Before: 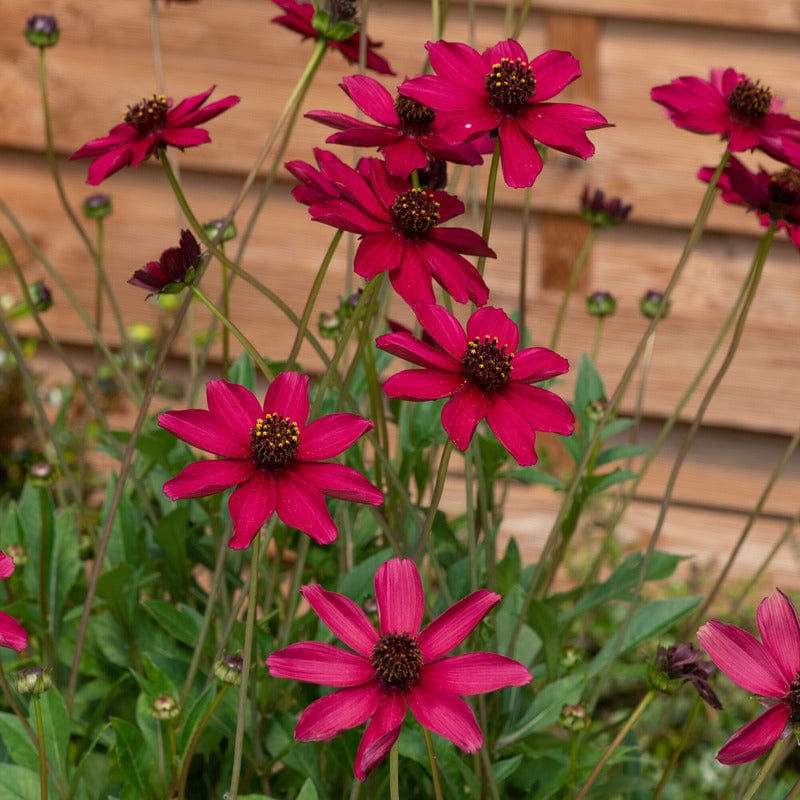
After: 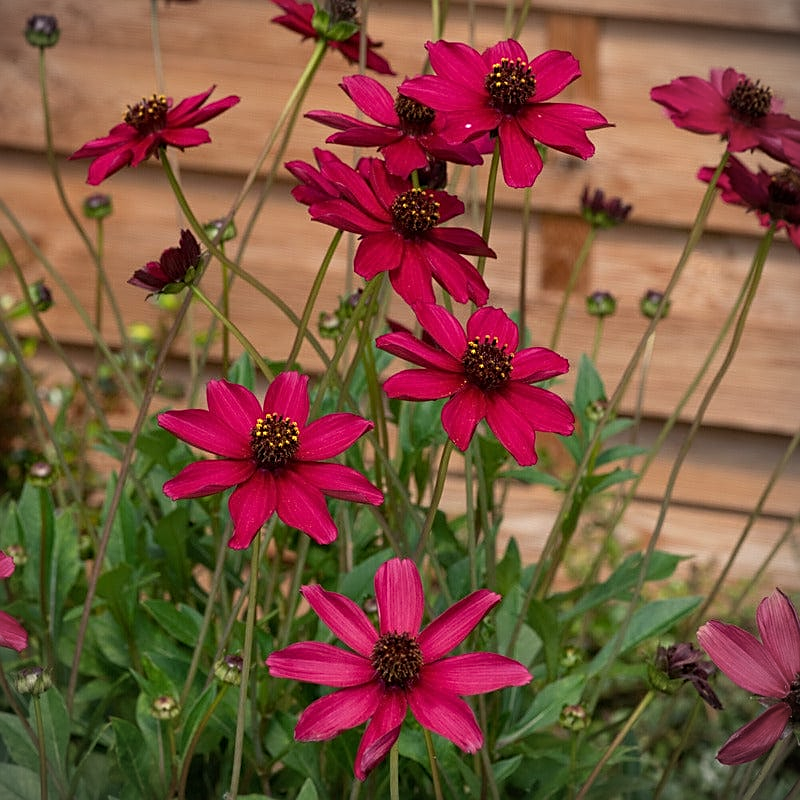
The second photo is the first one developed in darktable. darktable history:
sharpen: on, module defaults
vignetting: fall-off start 91.87%, center (-0.031, -0.045)
color zones: curves: ch0 [(0, 0.5) (0.143, 0.5) (0.286, 0.5) (0.429, 0.5) (0.571, 0.5) (0.714, 0.476) (0.857, 0.5) (1, 0.5)]; ch2 [(0, 0.5) (0.143, 0.5) (0.286, 0.5) (0.429, 0.5) (0.571, 0.5) (0.714, 0.487) (0.857, 0.5) (1, 0.5)], mix 28.28%
